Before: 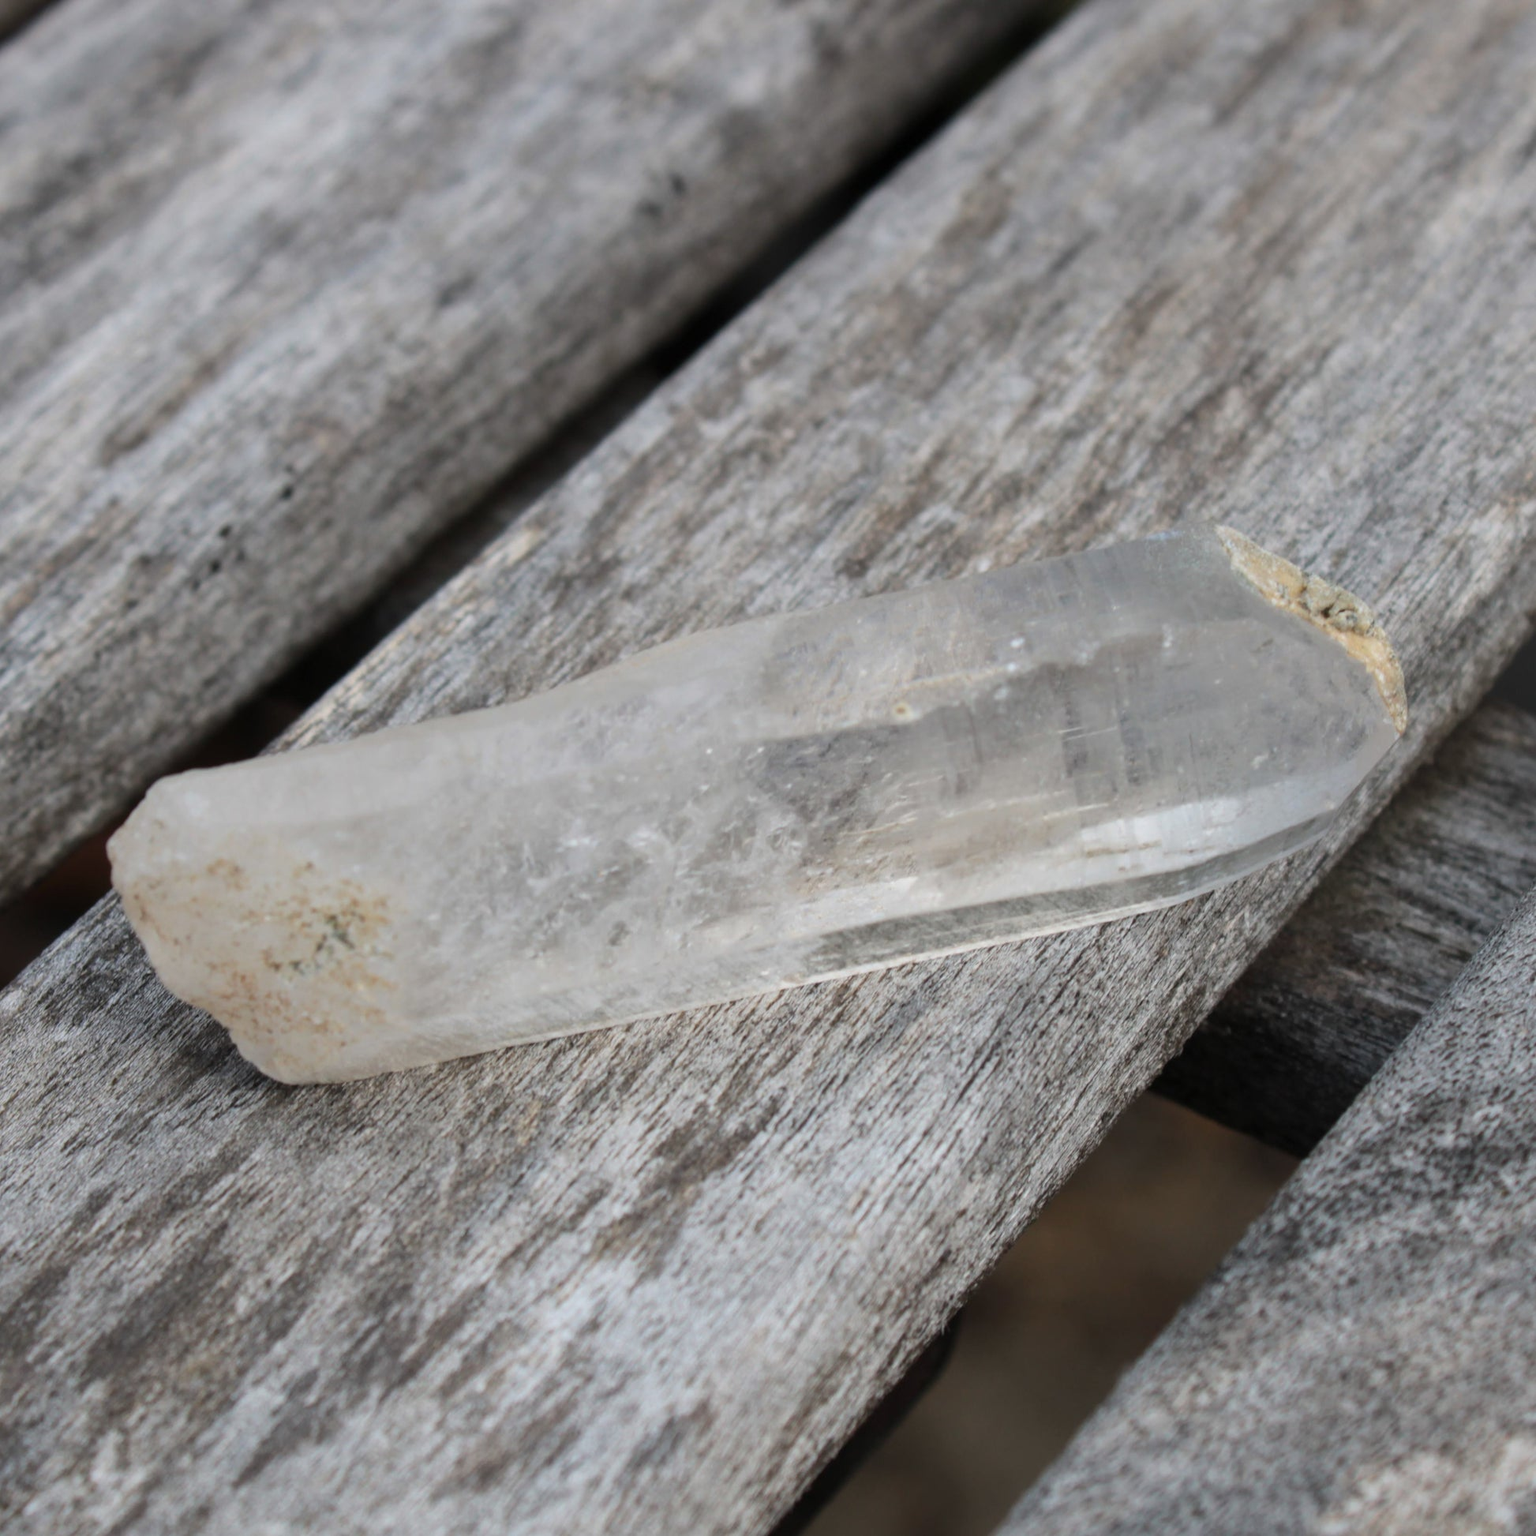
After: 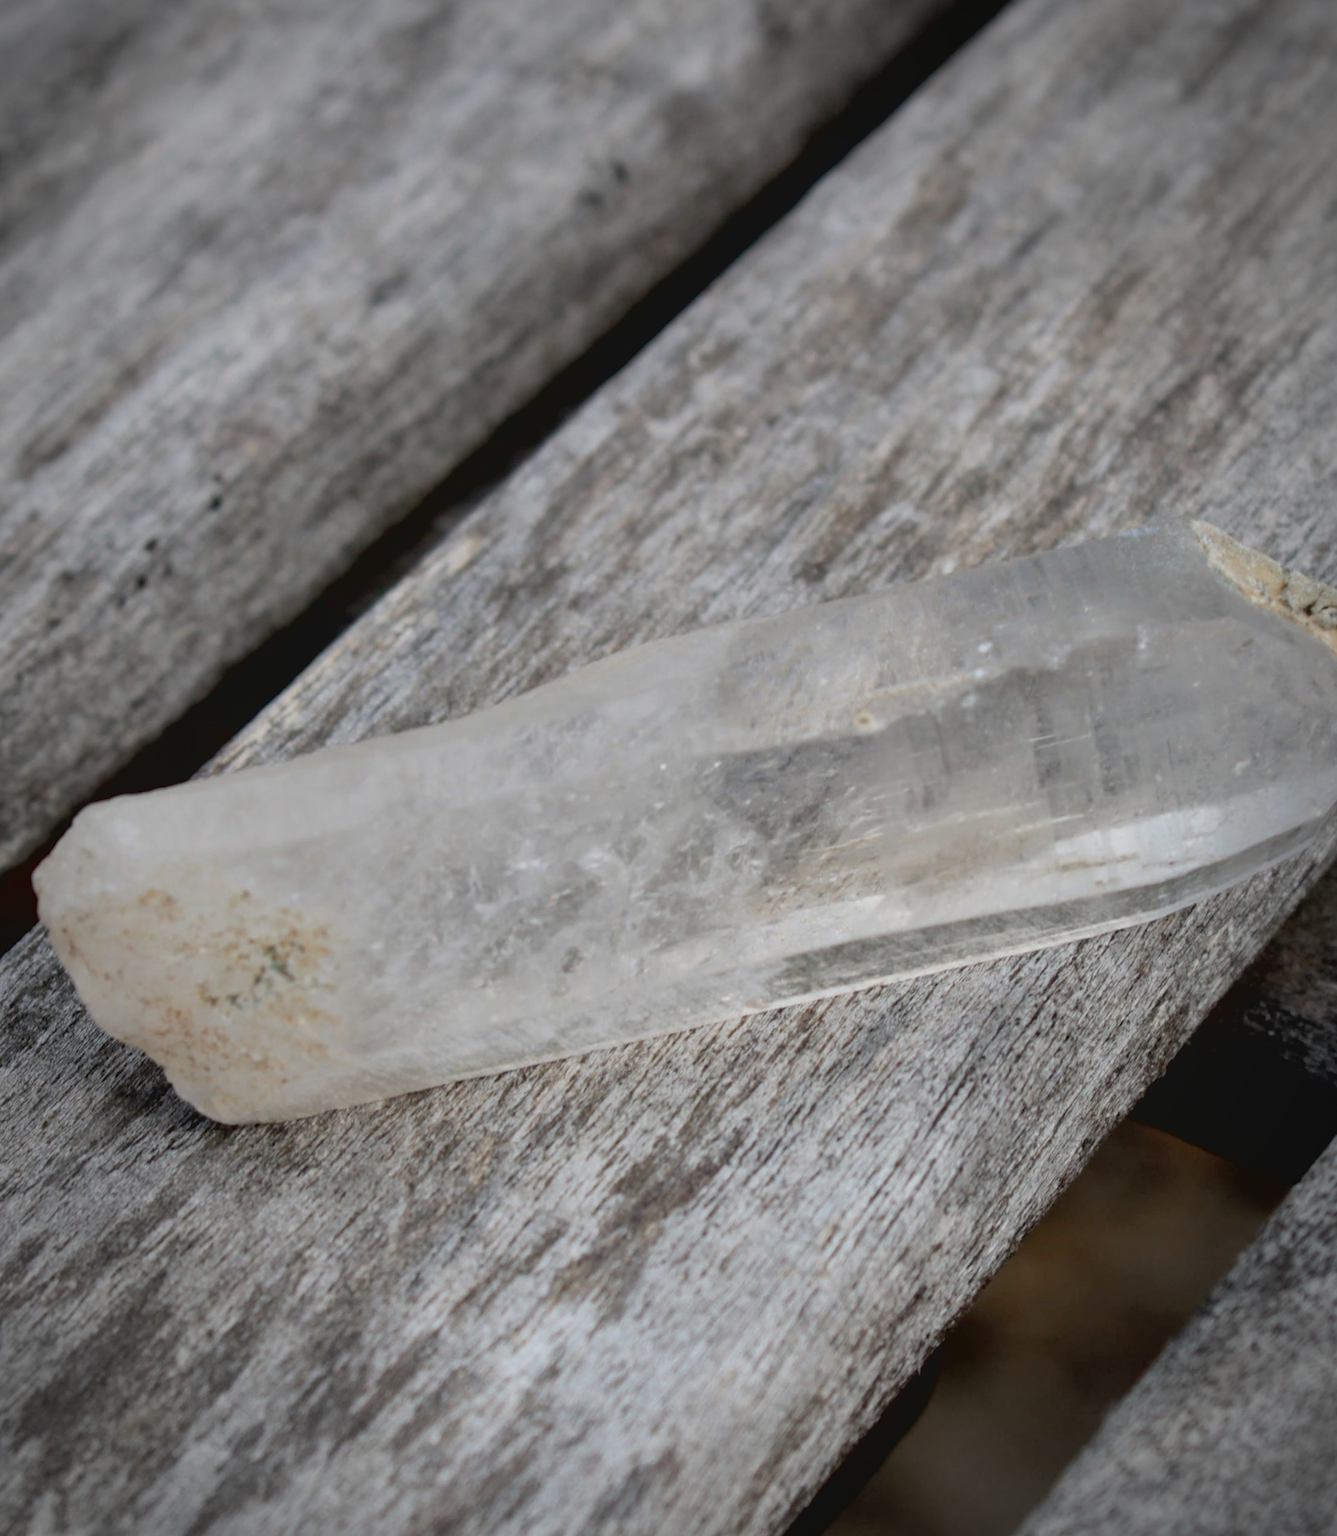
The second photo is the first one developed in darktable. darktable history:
shadows and highlights: shadows 25, highlights -25
exposure: black level correction 0.016, exposure -0.009 EV, compensate highlight preservation false
crop and rotate: angle 1°, left 4.281%, top 0.642%, right 11.383%, bottom 2.486%
tone equalizer: on, module defaults
contrast brightness saturation: contrast -0.1, saturation -0.1
vignetting: automatic ratio true
